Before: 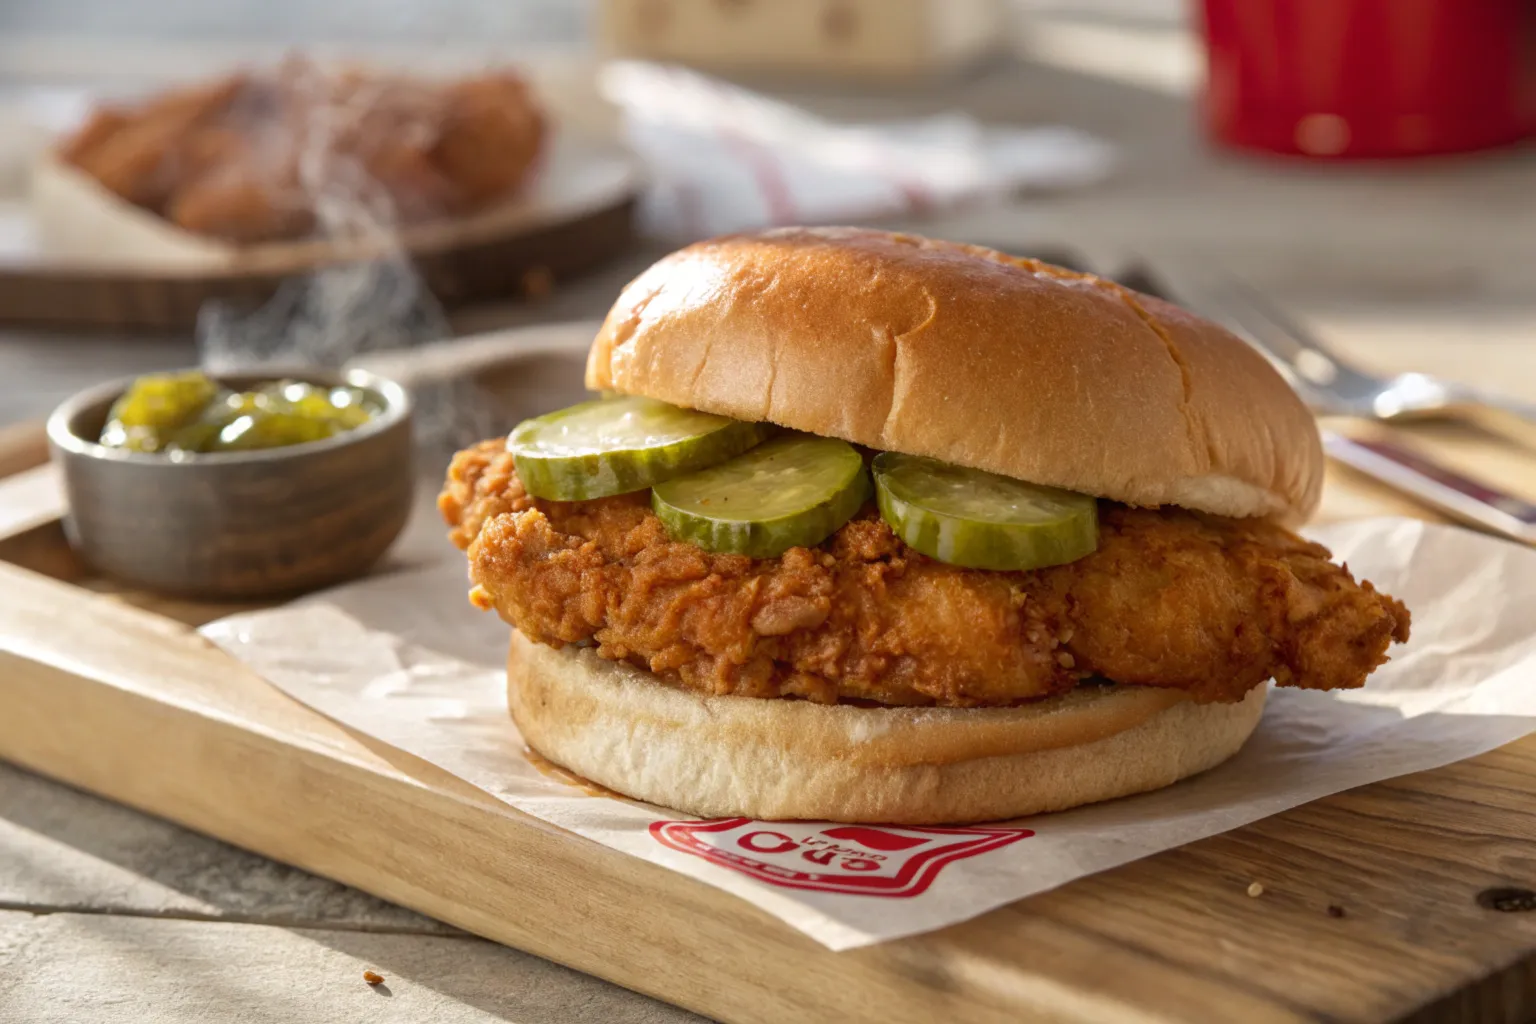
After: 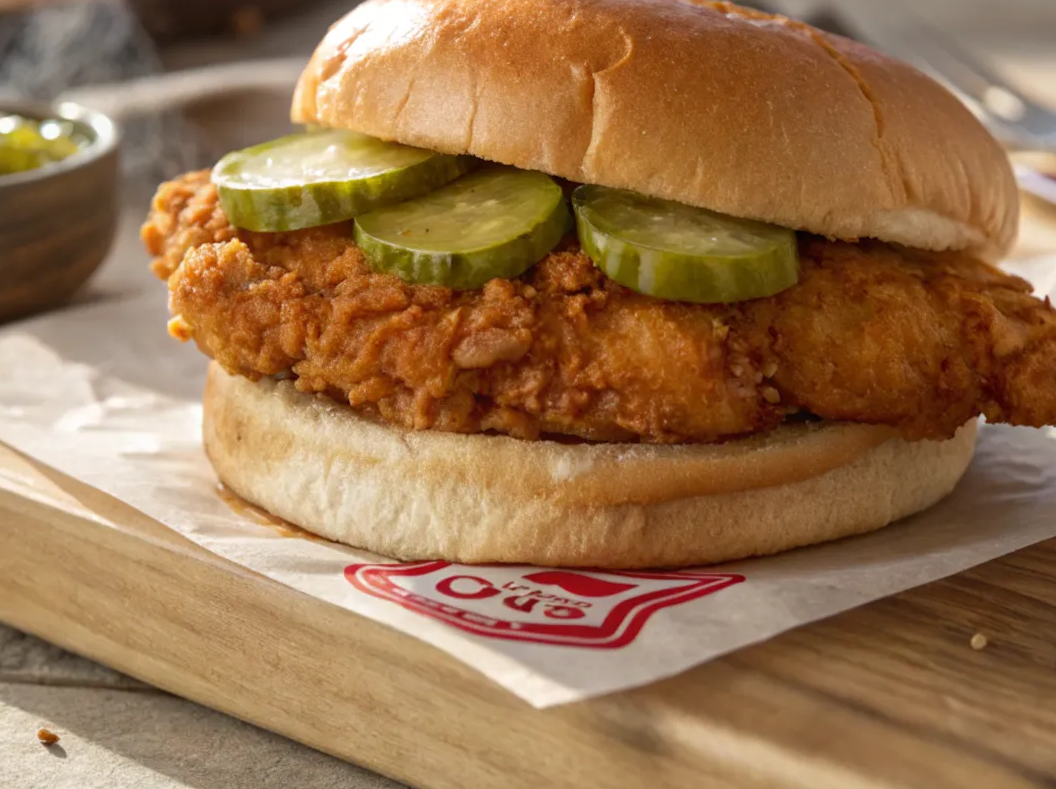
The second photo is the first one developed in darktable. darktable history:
crop: left 16.871%, top 22.857%, right 9.116%
rotate and perspective: rotation 0.215°, lens shift (vertical) -0.139, crop left 0.069, crop right 0.939, crop top 0.002, crop bottom 0.996
